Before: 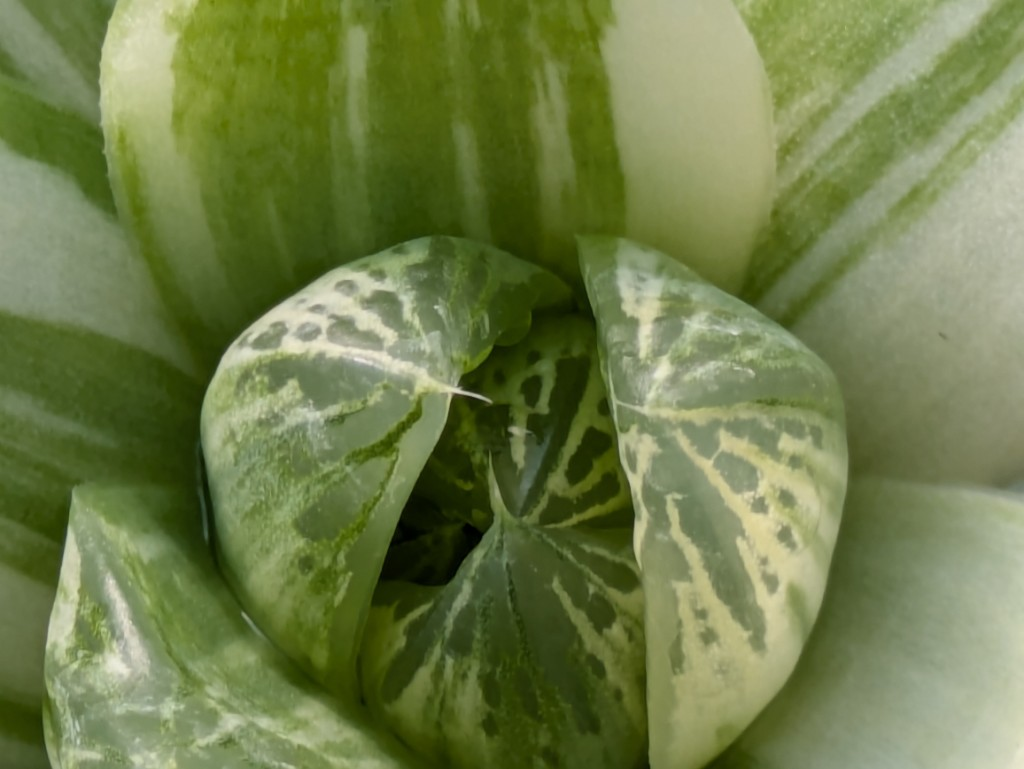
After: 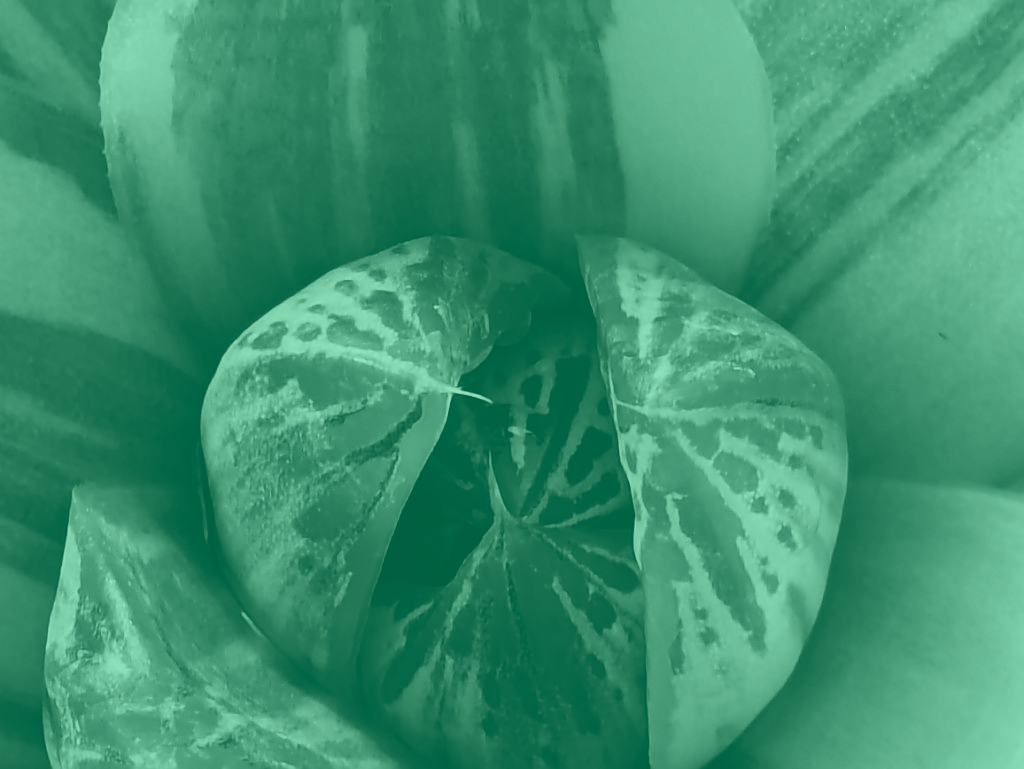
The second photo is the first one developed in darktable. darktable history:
sharpen: radius 1.4, amount 1.25, threshold 0.7
contrast brightness saturation: contrast 0.19, brightness -0.24, saturation 0.11
white balance: red 0.967, blue 1.049
contrast equalizer: octaves 7, y [[0.524 ×6], [0.512 ×6], [0.379 ×6], [0 ×6], [0 ×6]]
colorize: hue 147.6°, saturation 65%, lightness 21.64%
